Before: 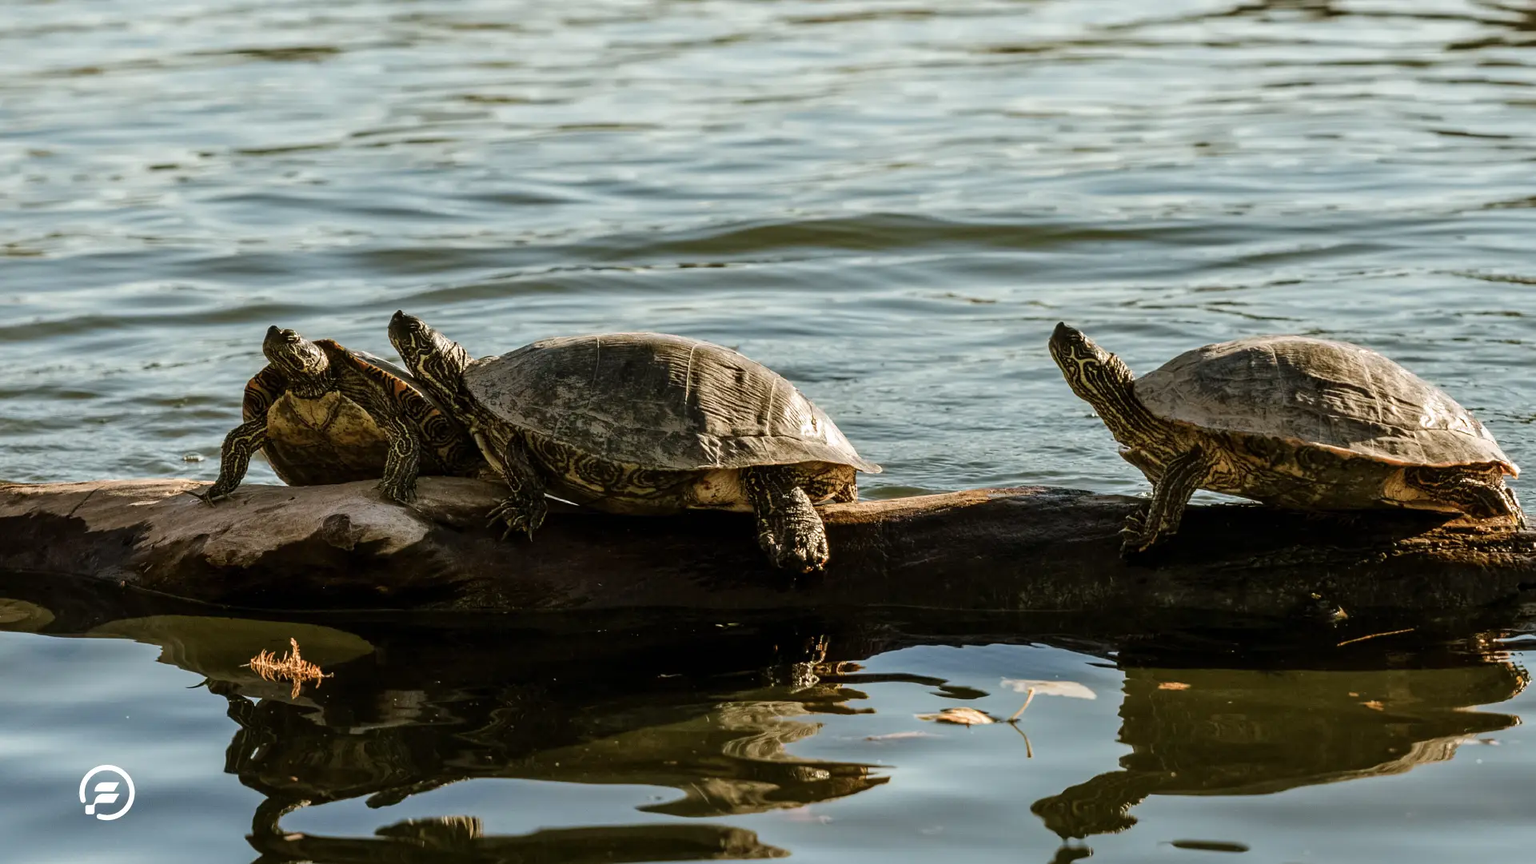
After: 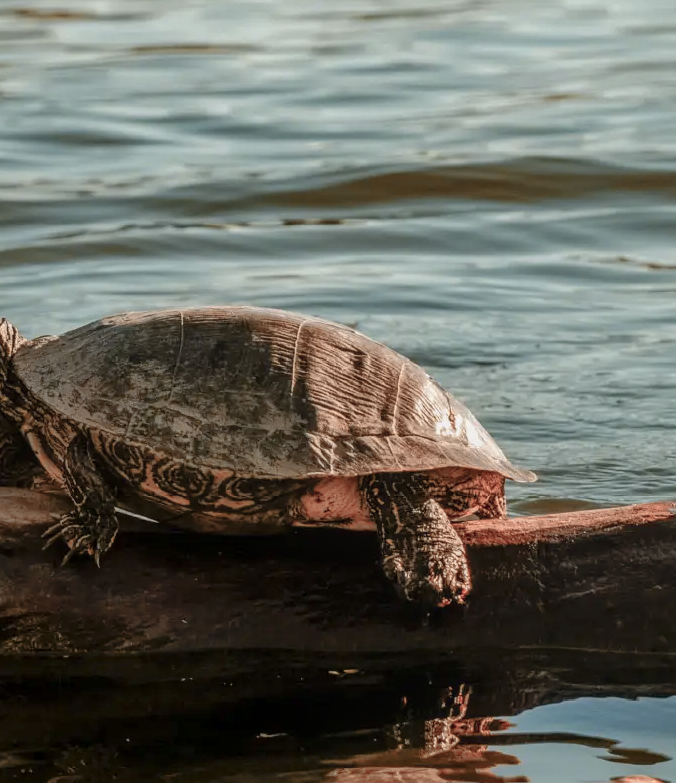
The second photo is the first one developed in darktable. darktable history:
contrast equalizer: octaves 7, y [[0.6 ×6], [0.55 ×6], [0 ×6], [0 ×6], [0 ×6]], mix -0.3
local contrast: highlights 0%, shadows 0%, detail 133%
shadows and highlights: on, module defaults
color zones: curves: ch2 [(0, 0.488) (0.143, 0.417) (0.286, 0.212) (0.429, 0.179) (0.571, 0.154) (0.714, 0.415) (0.857, 0.495) (1, 0.488)]
crop and rotate: left 29.476%, top 10.214%, right 35.32%, bottom 17.333%
